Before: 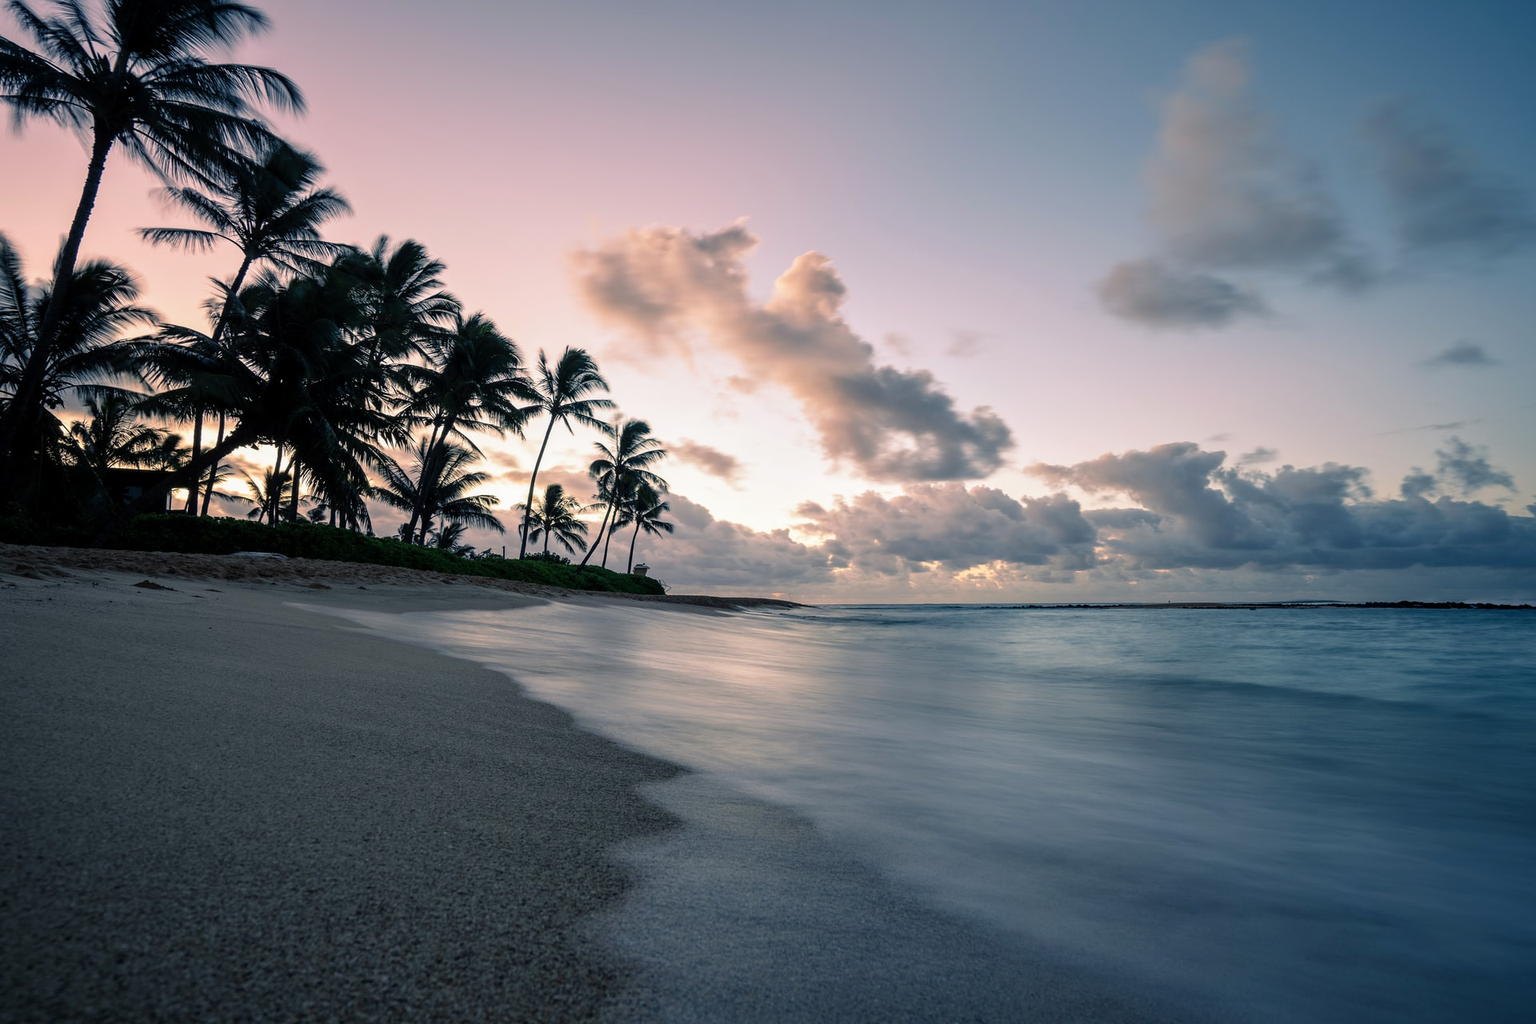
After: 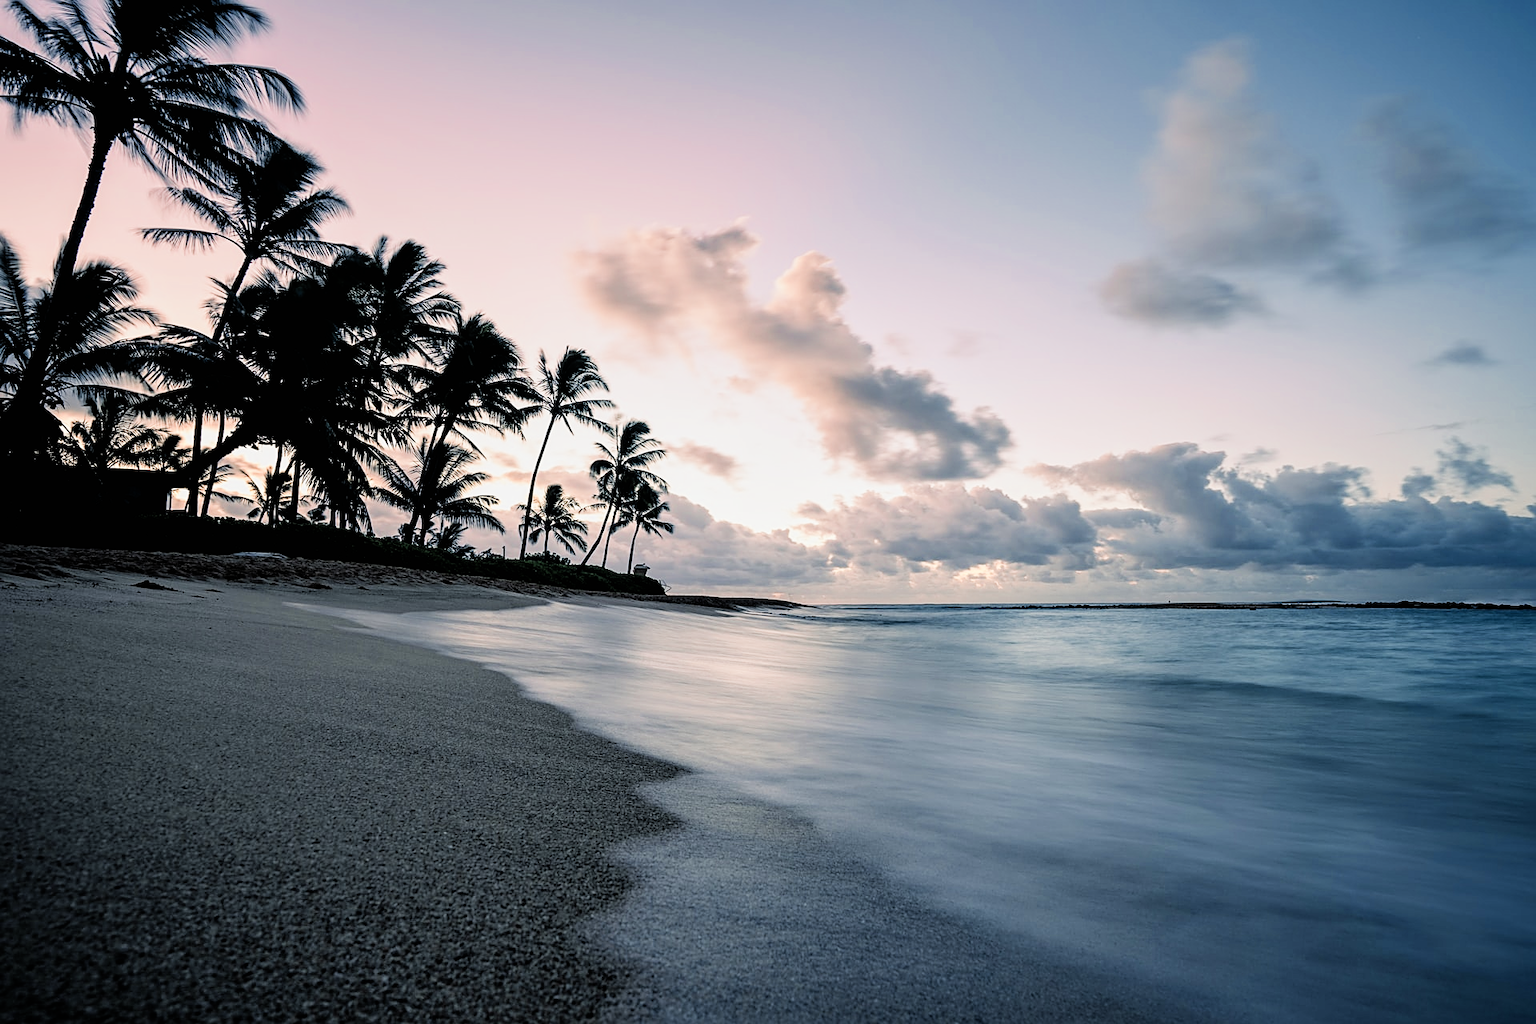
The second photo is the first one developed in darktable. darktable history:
shadows and highlights: shadows 24.96, highlights -24.31
filmic rgb: black relative exposure -5.09 EV, white relative exposure 3.96 EV, hardness 2.9, contrast 1.298, highlights saturation mix -30.35%
exposure: black level correction 0, exposure 0.692 EV, compensate exposure bias true, compensate highlight preservation false
color zones: curves: ch0 [(0, 0.473) (0.001, 0.473) (0.226, 0.548) (0.4, 0.589) (0.525, 0.54) (0.728, 0.403) (0.999, 0.473) (1, 0.473)]; ch1 [(0, 0.619) (0.001, 0.619) (0.234, 0.388) (0.4, 0.372) (0.528, 0.422) (0.732, 0.53) (0.999, 0.619) (1, 0.619)]; ch2 [(0, 0.547) (0.001, 0.547) (0.226, 0.45) (0.4, 0.525) (0.525, 0.585) (0.8, 0.511) (0.999, 0.547) (1, 0.547)]
sharpen: on, module defaults
